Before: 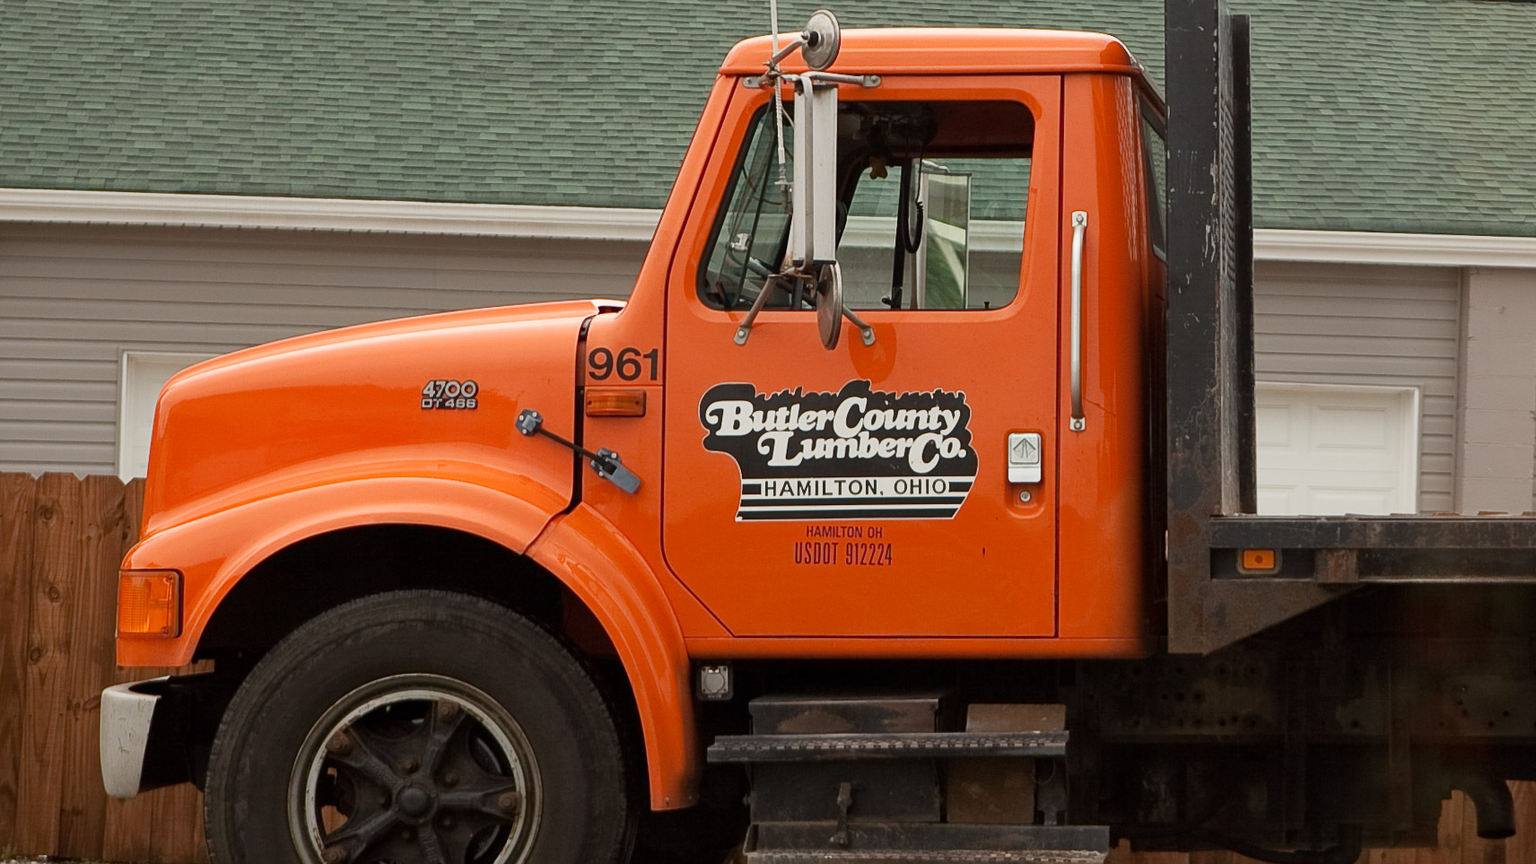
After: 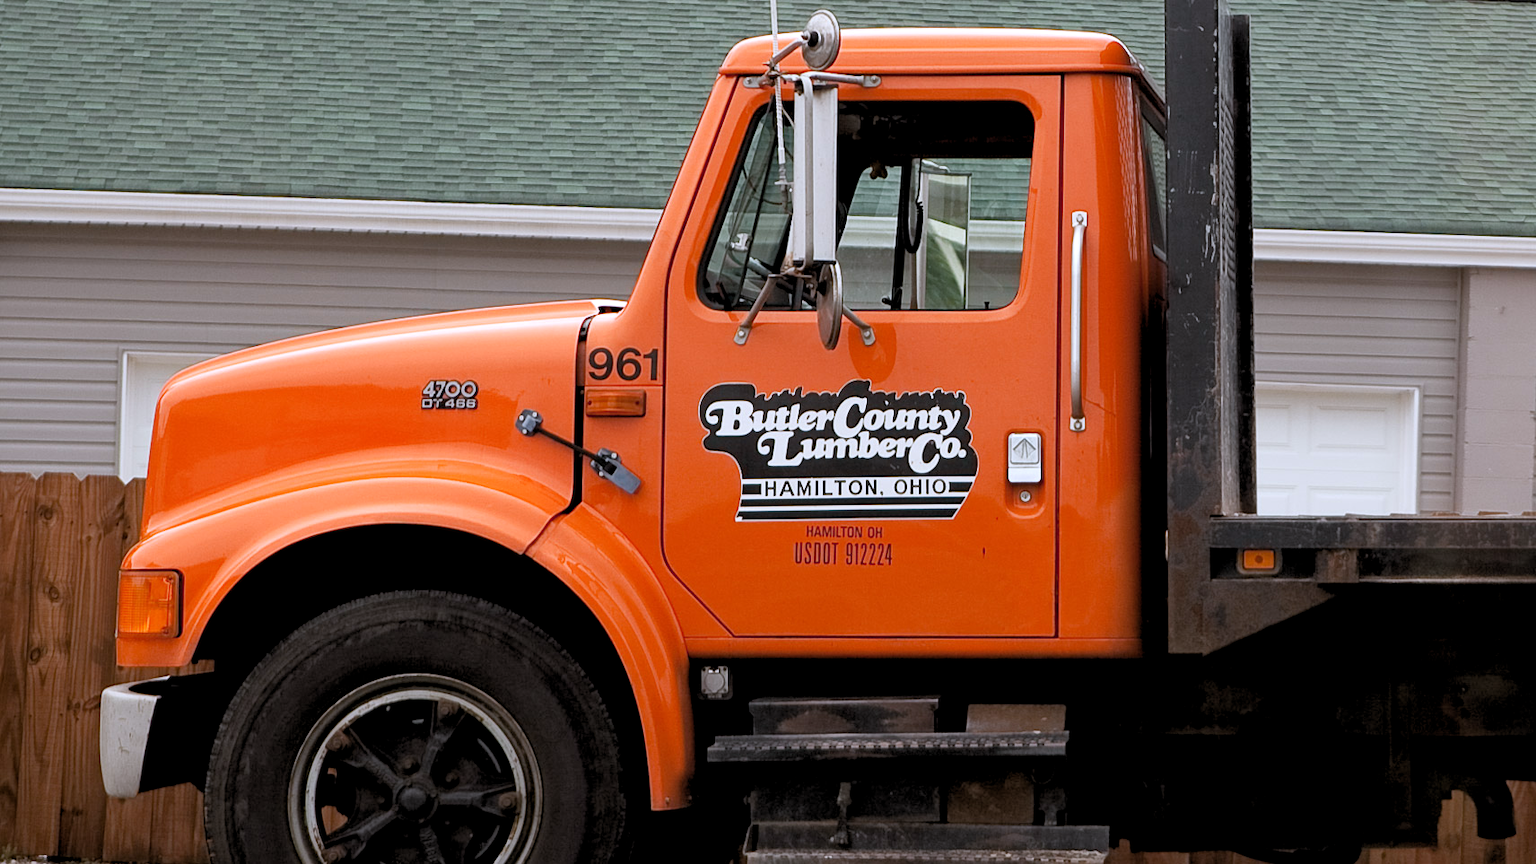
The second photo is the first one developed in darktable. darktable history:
white balance: red 0.967, blue 1.119, emerald 0.756
rgb levels: levels [[0.01, 0.419, 0.839], [0, 0.5, 1], [0, 0.5, 1]]
